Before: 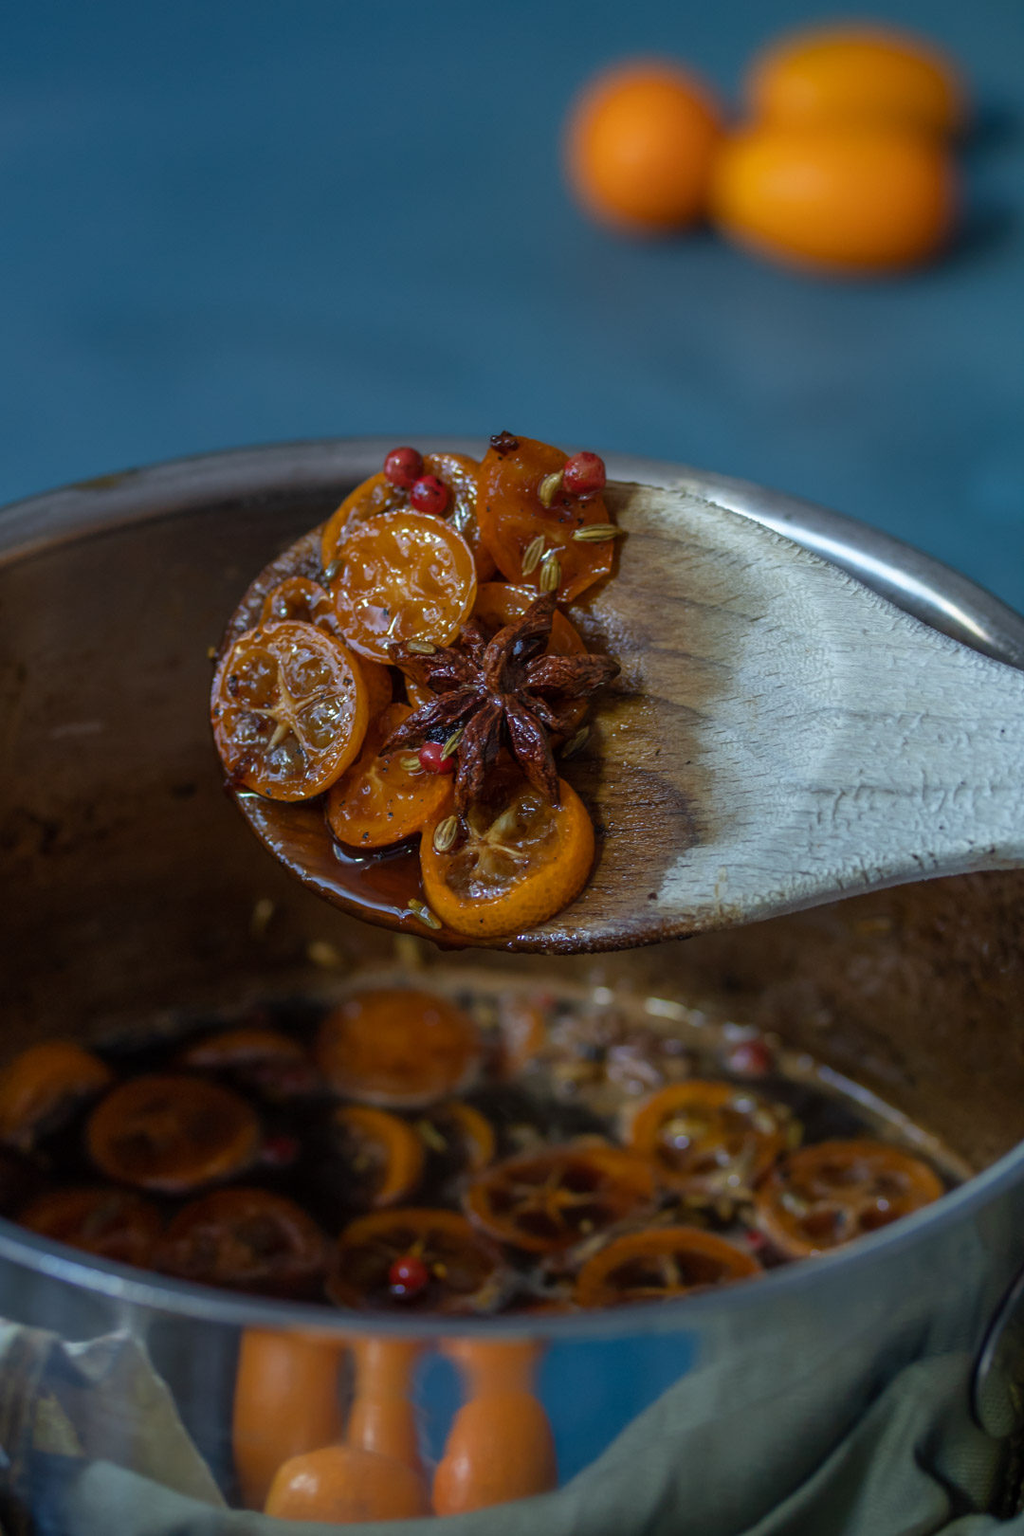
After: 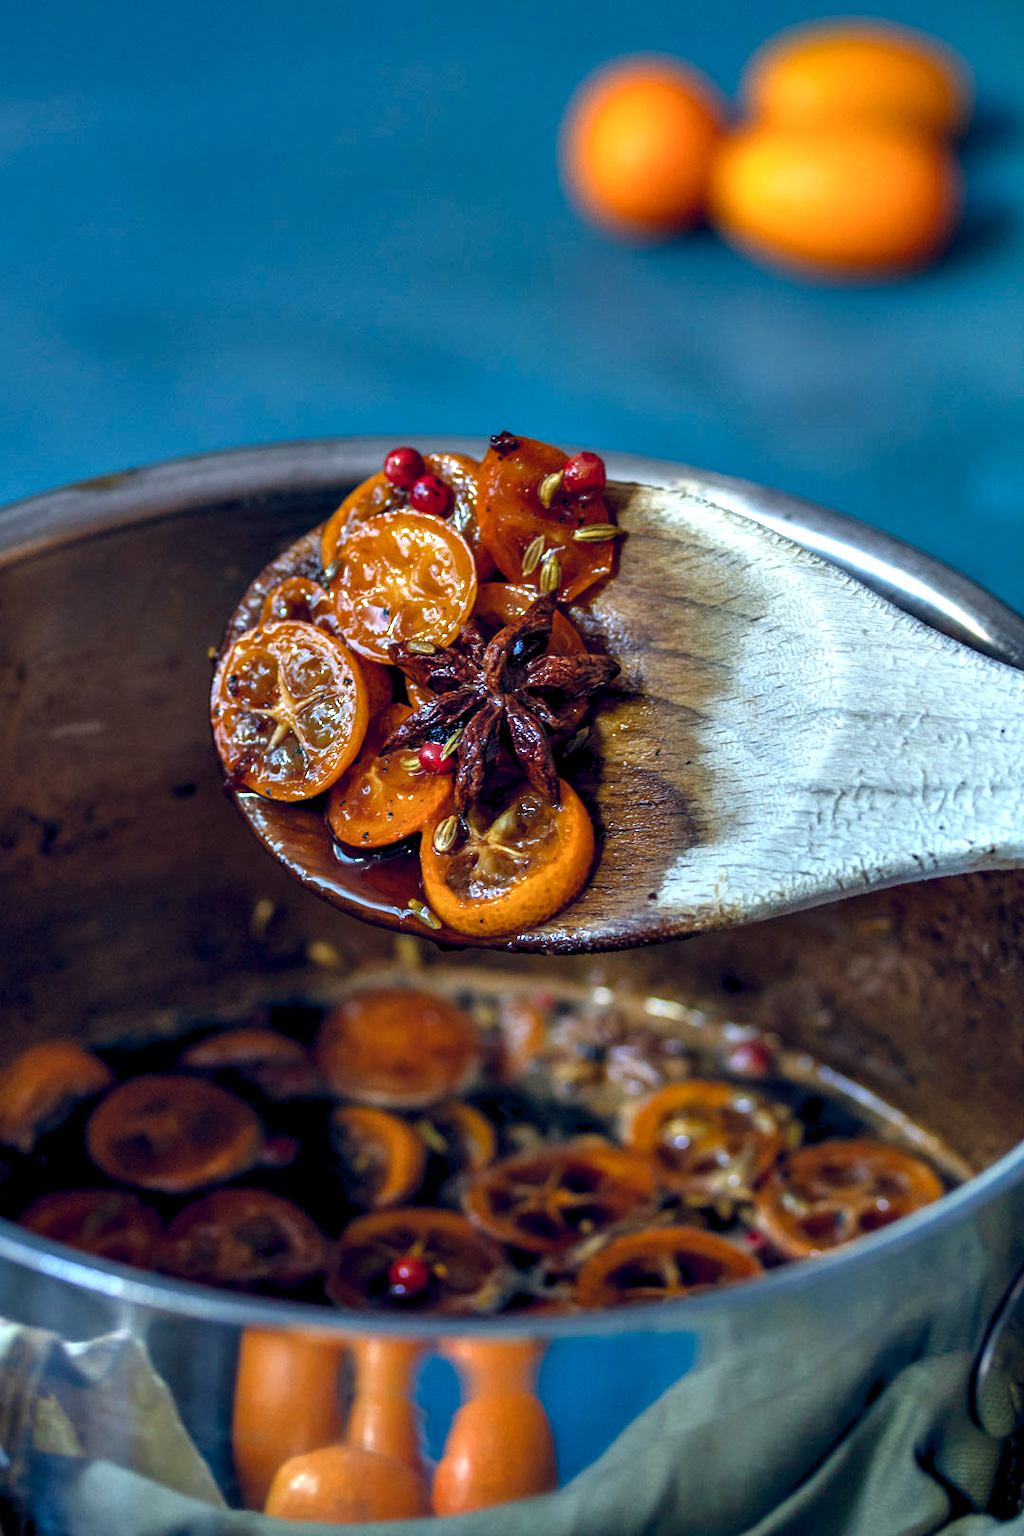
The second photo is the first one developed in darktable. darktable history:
contrast brightness saturation: saturation 0.095
exposure: exposure 0.723 EV, compensate exposure bias true, compensate highlight preservation false
contrast equalizer: octaves 7, y [[0.6 ×6], [0.55 ×6], [0 ×6], [0 ×6], [0 ×6]]
tone equalizer: on, module defaults
color balance rgb: power › hue 72.14°, global offset › chroma 0.151%, global offset › hue 253.28°, perceptual saturation grading › global saturation -1.524%, perceptual saturation grading › highlights -8.125%, perceptual saturation grading › mid-tones 7.565%, perceptual saturation grading › shadows 3.31%, global vibrance 20.168%
